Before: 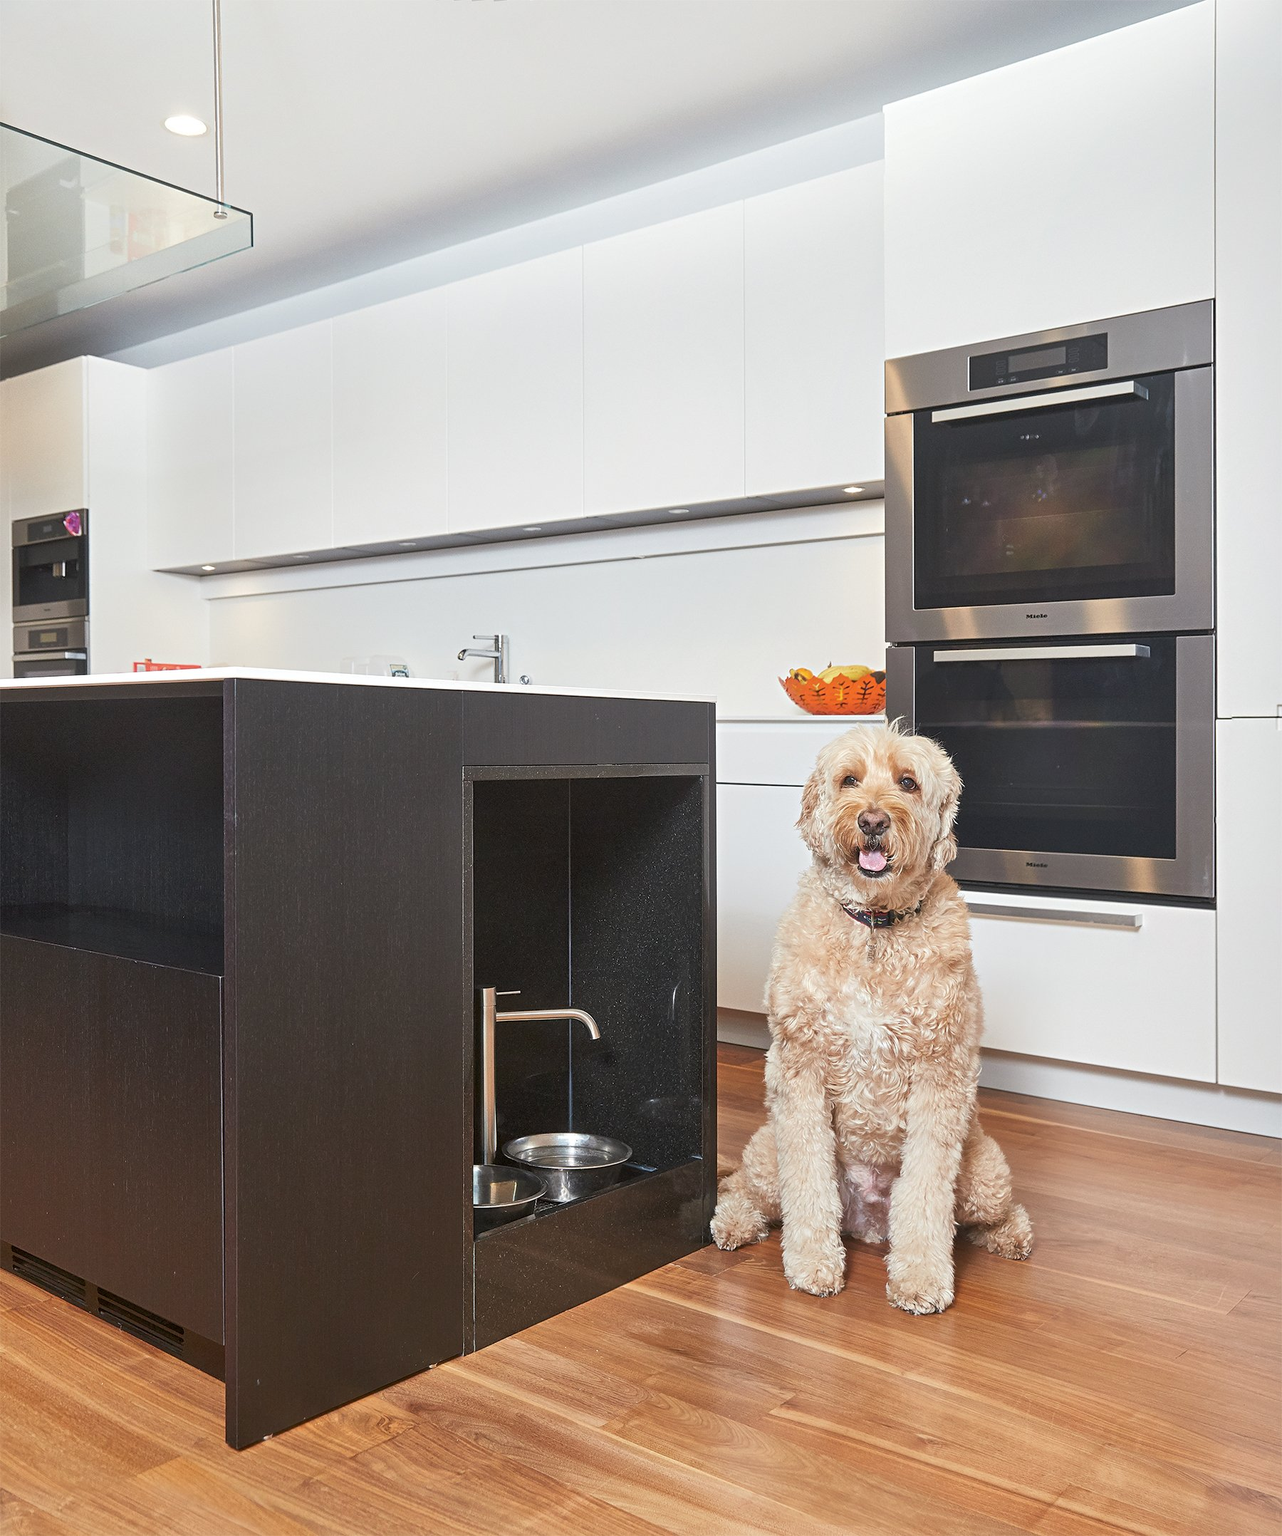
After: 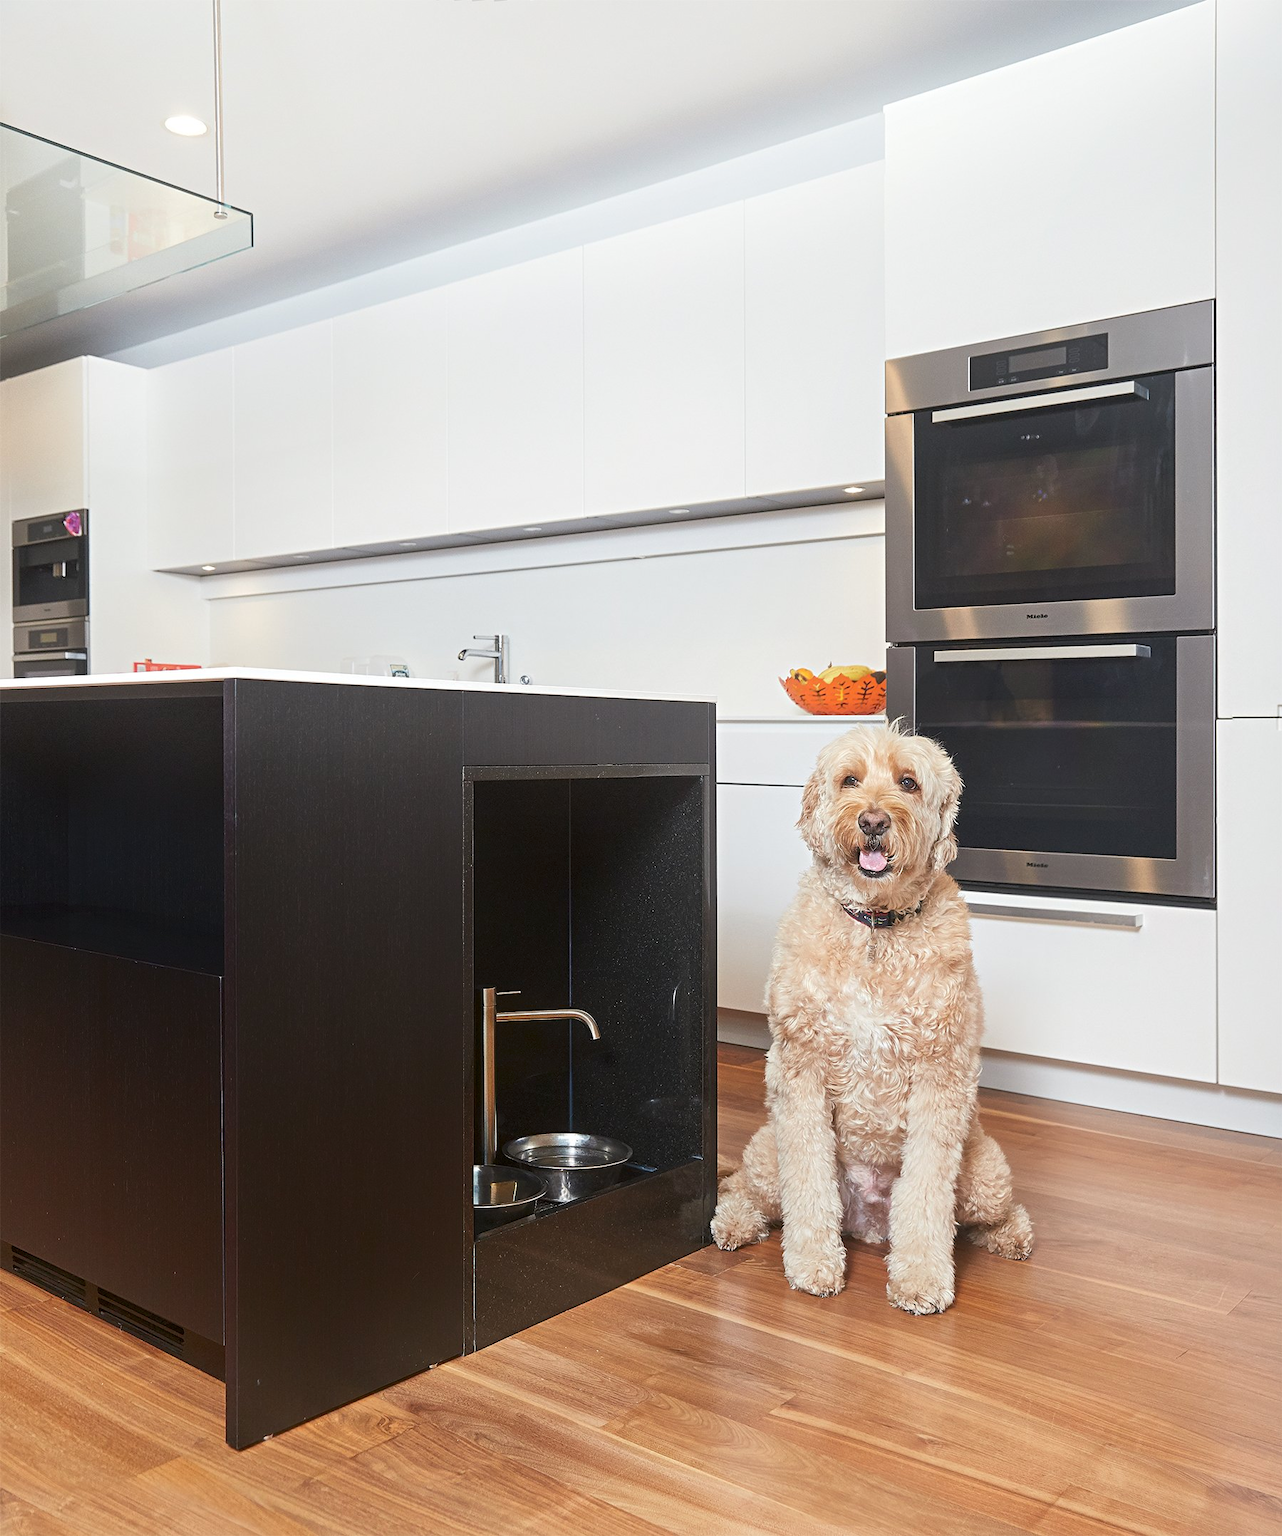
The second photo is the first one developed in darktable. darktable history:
white balance: red 1, blue 1
shadows and highlights: shadows -70, highlights 35, soften with gaussian
